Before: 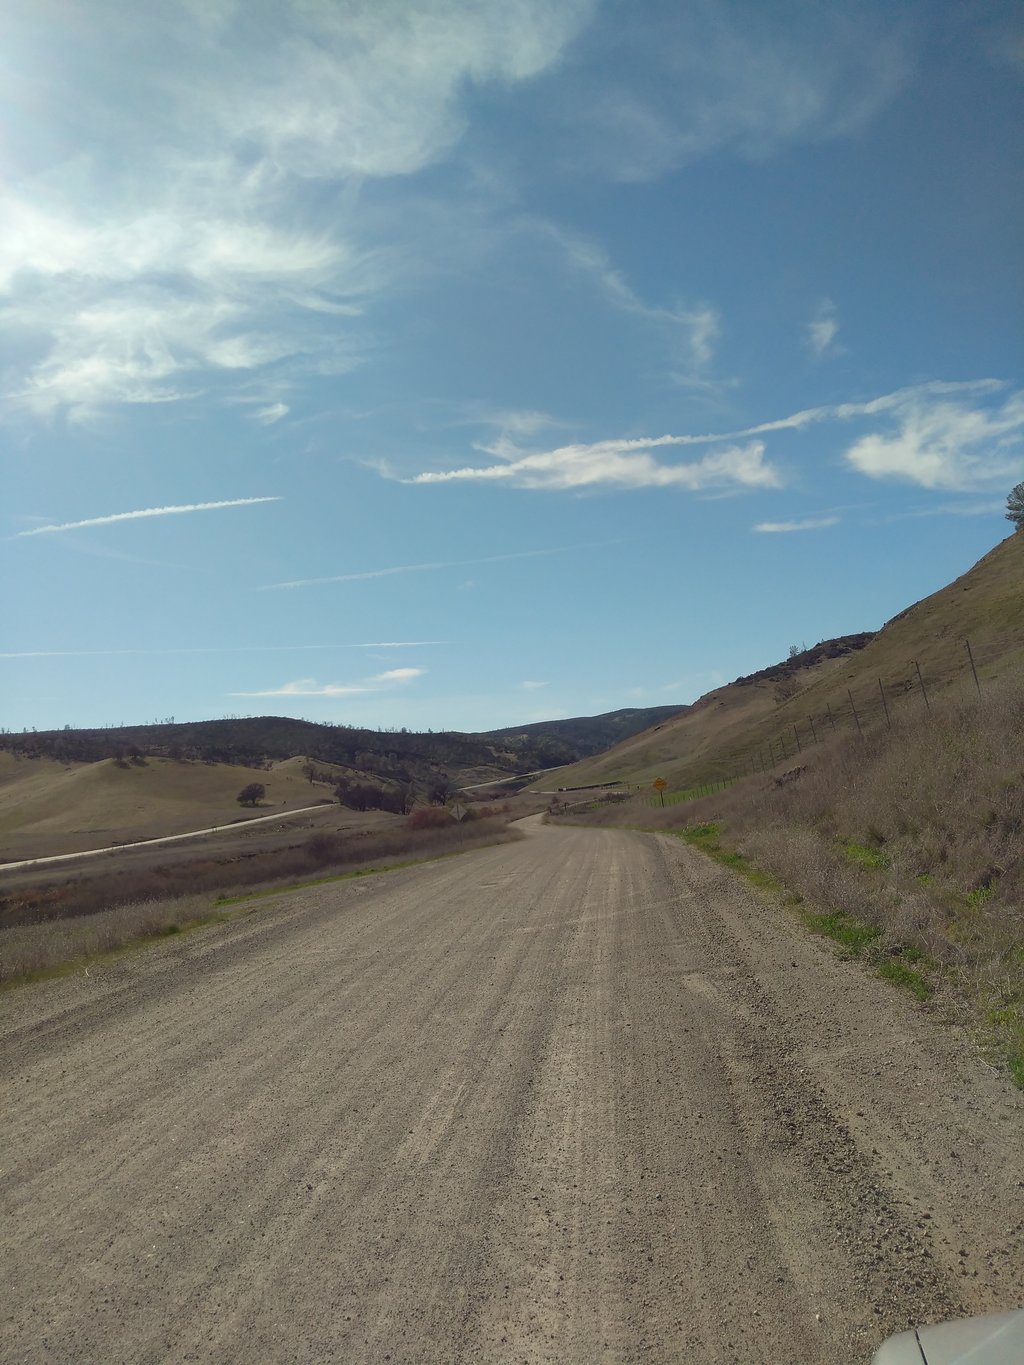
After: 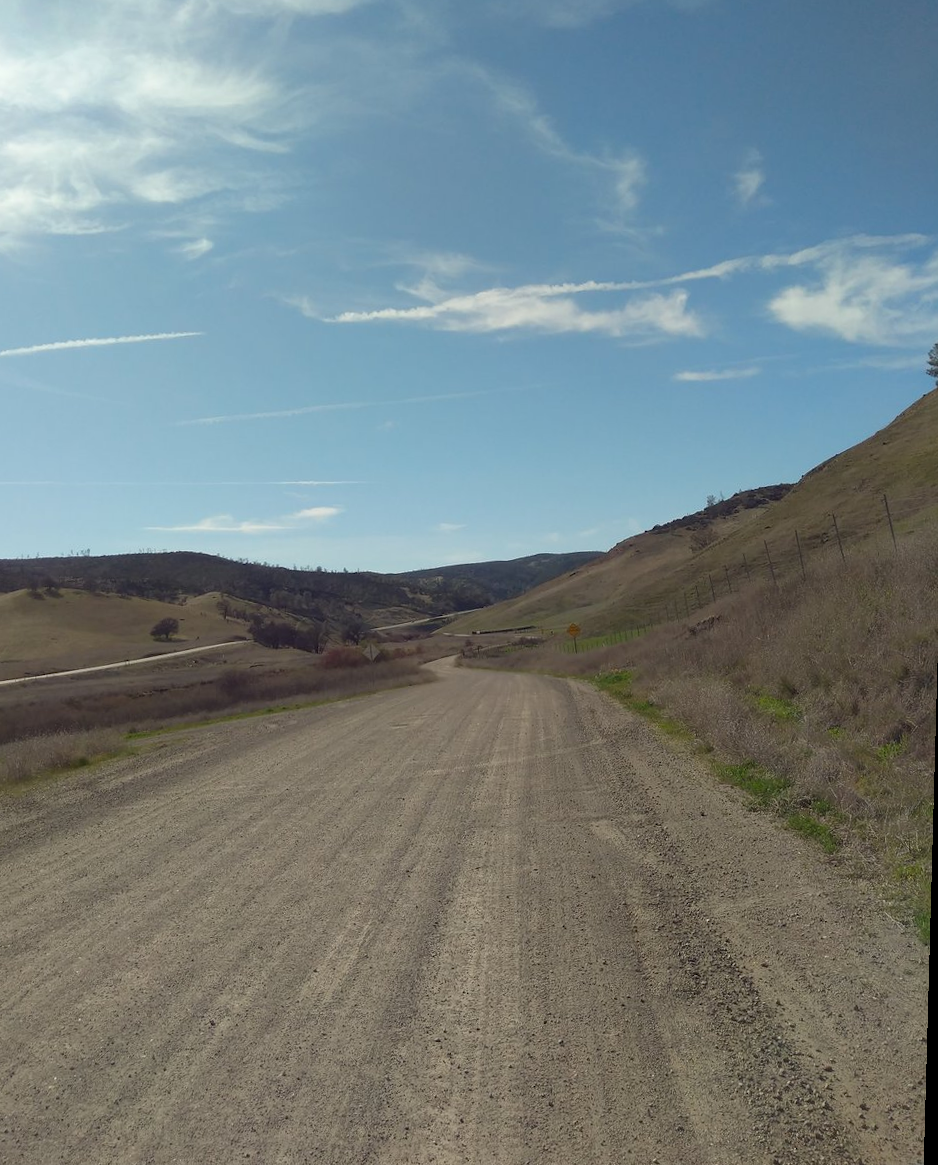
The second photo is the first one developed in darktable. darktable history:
crop and rotate: left 8.262%, top 9.226%
rotate and perspective: rotation 1.57°, crop left 0.018, crop right 0.982, crop top 0.039, crop bottom 0.961
